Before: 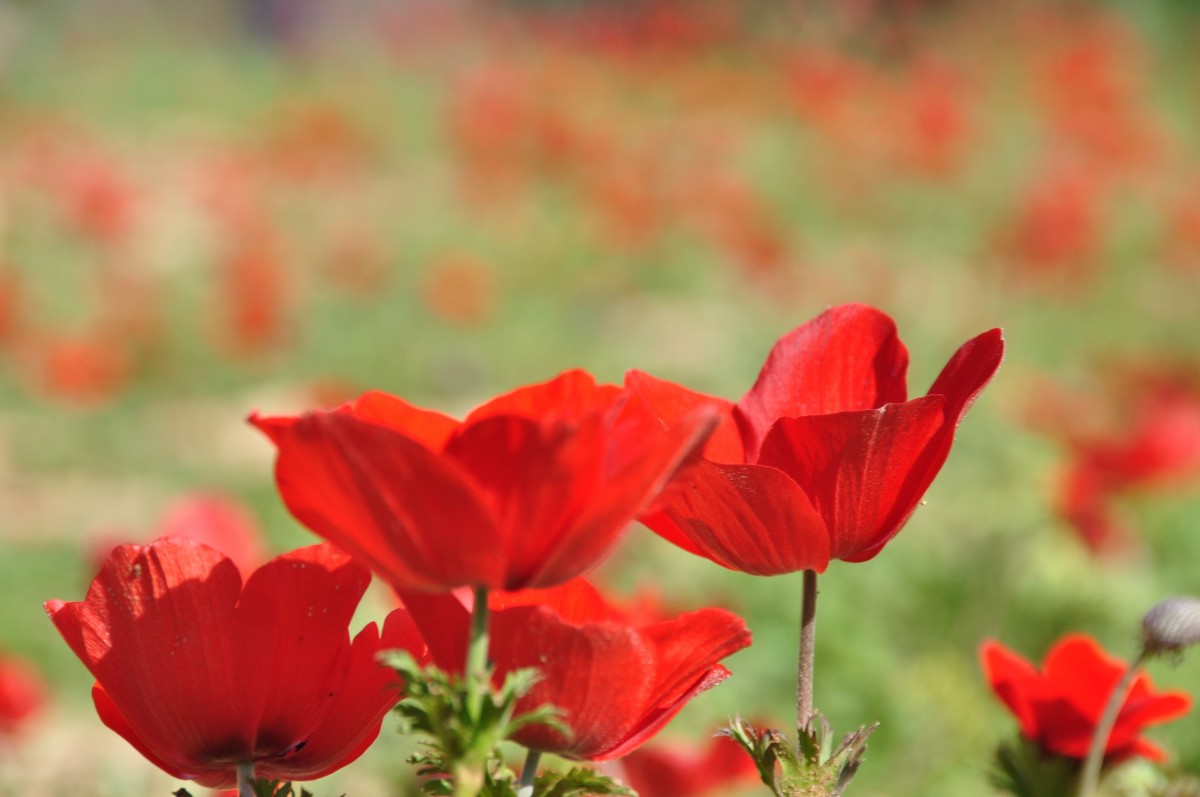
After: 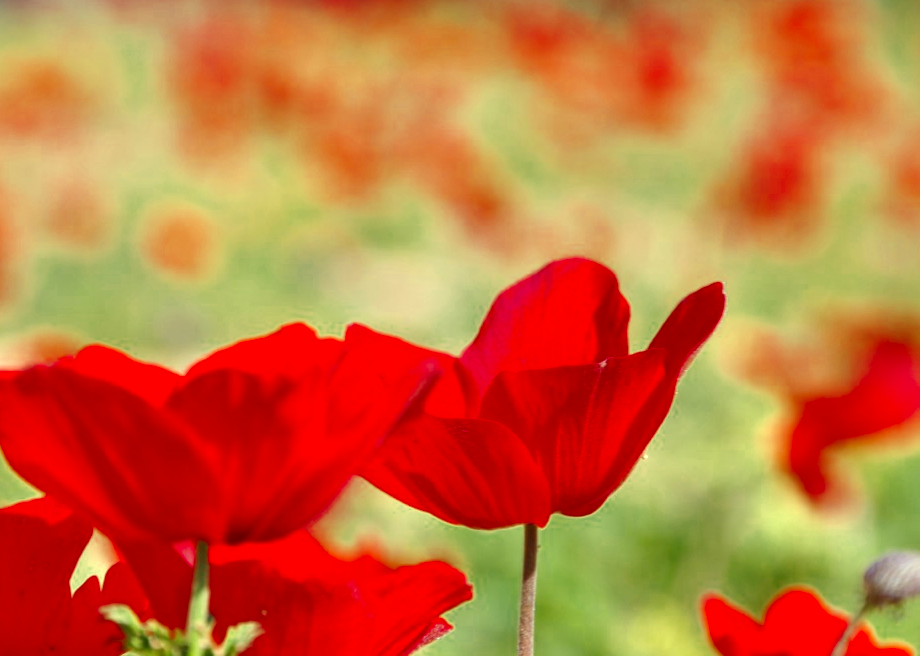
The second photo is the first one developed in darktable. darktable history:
crop: left 23.3%, top 5.848%, bottom 11.748%
color zones: curves: ch0 [(0.004, 0.305) (0.261, 0.623) (0.389, 0.399) (0.708, 0.571) (0.947, 0.34)]; ch1 [(0.025, 0.645) (0.229, 0.584) (0.326, 0.551) (0.484, 0.262) (0.757, 0.643)]
contrast brightness saturation: saturation 0.103
